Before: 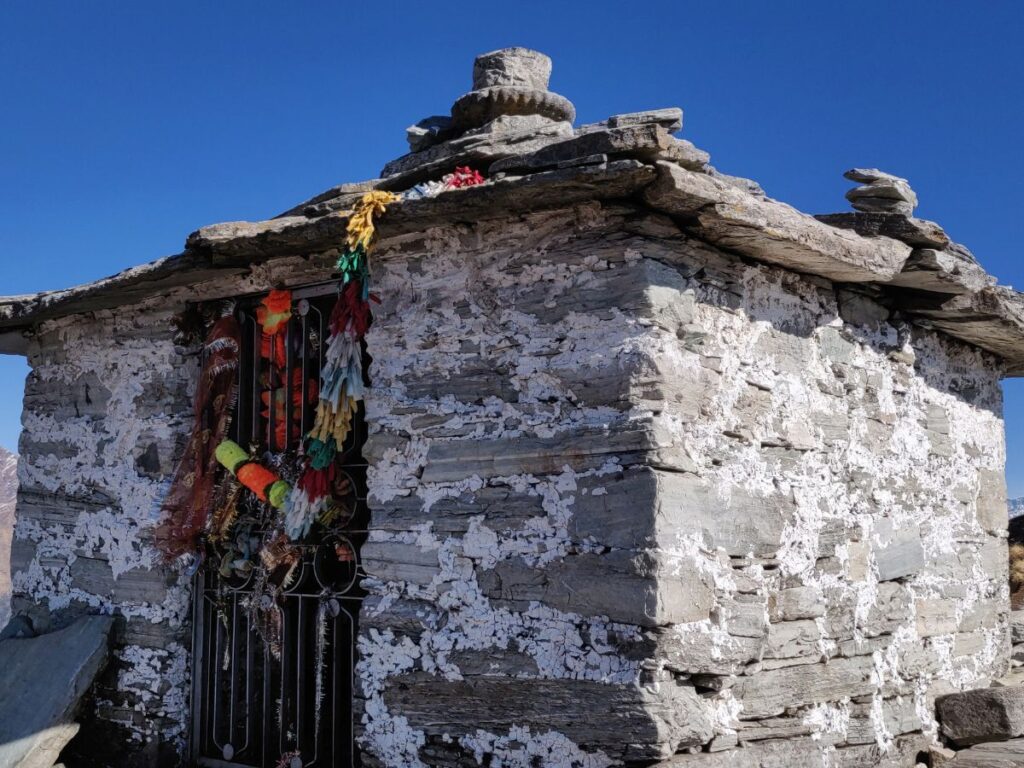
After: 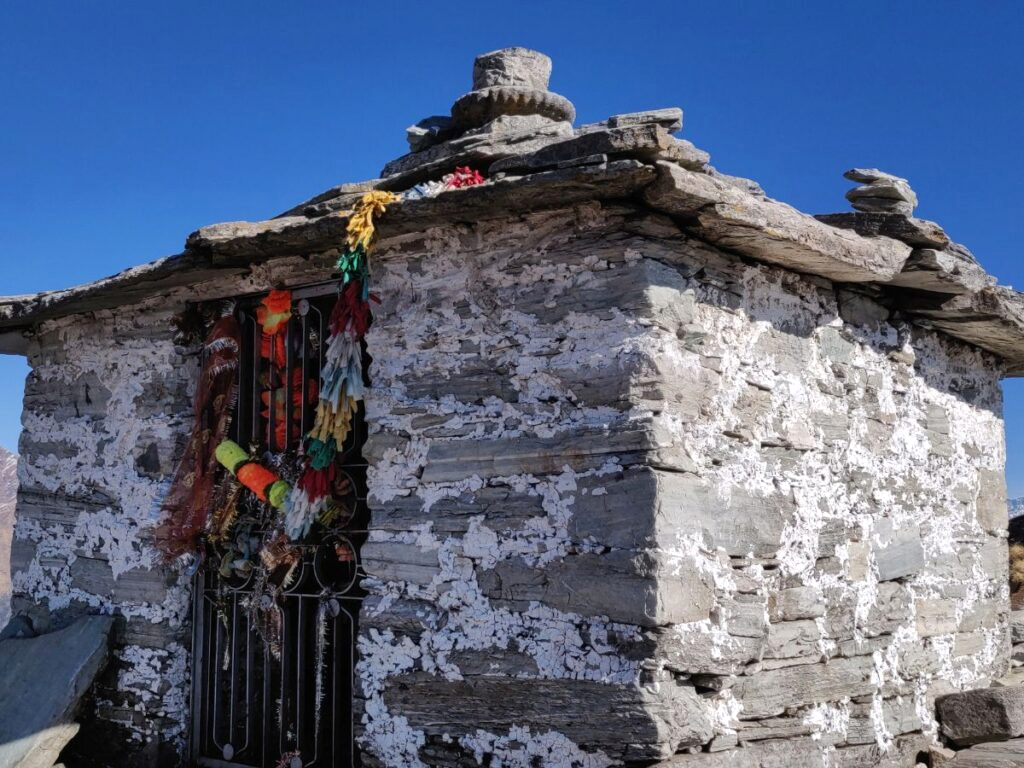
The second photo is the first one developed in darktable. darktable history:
exposure: black level correction 0, exposure 0.199 EV, compensate highlight preservation false
base curve: preserve colors none
shadows and highlights: shadows -20.54, white point adjustment -1.89, highlights -35.16
